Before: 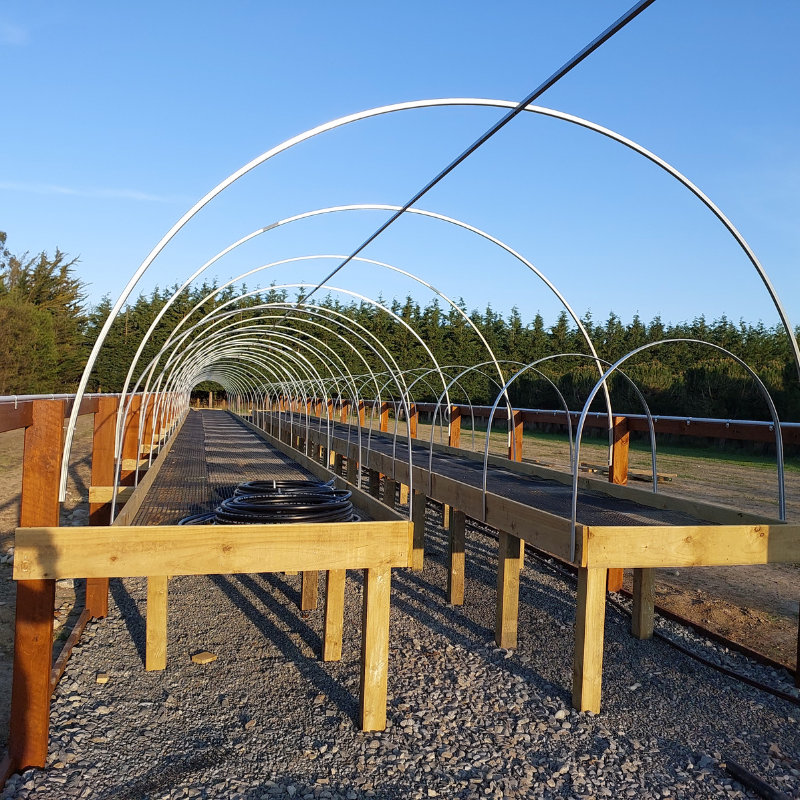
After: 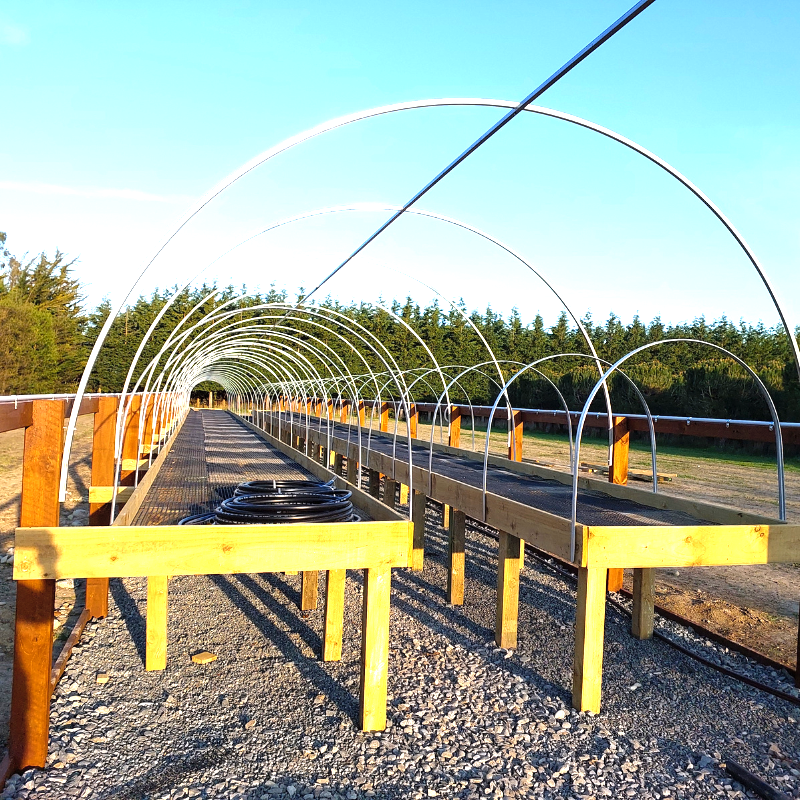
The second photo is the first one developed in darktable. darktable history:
color correction: saturation 0.8
levels: levels [0, 0.352, 0.703]
color balance rgb: perceptual saturation grading › global saturation 20%, global vibrance 20%
